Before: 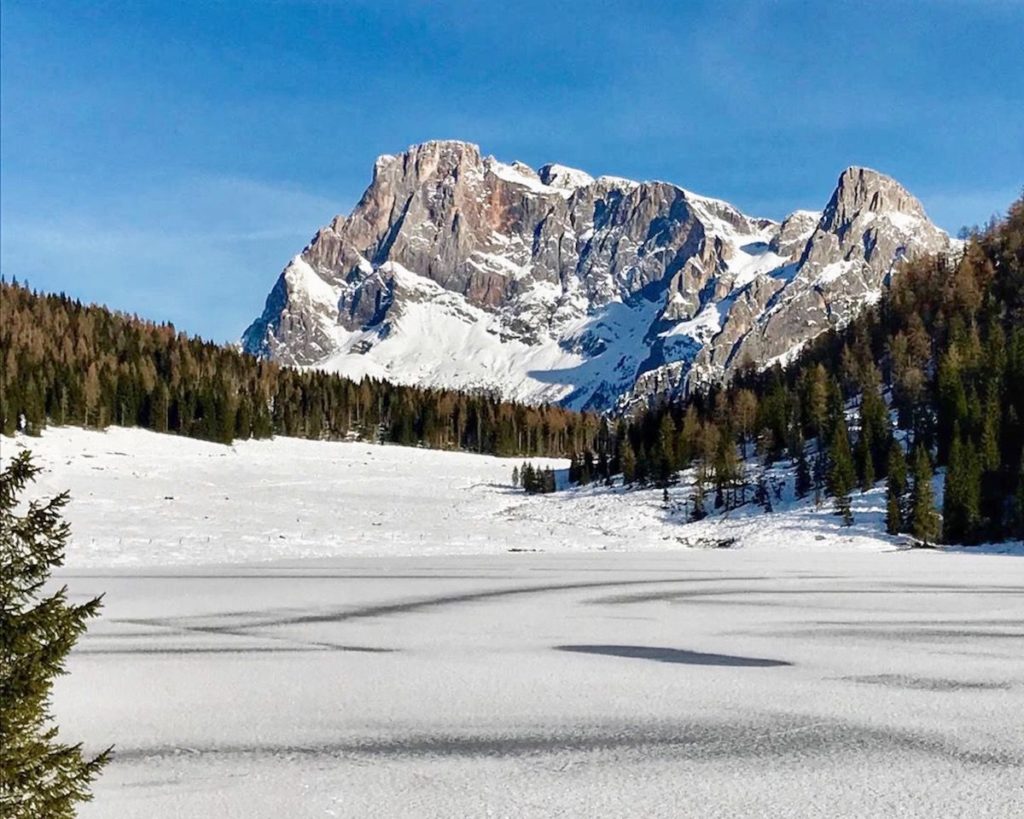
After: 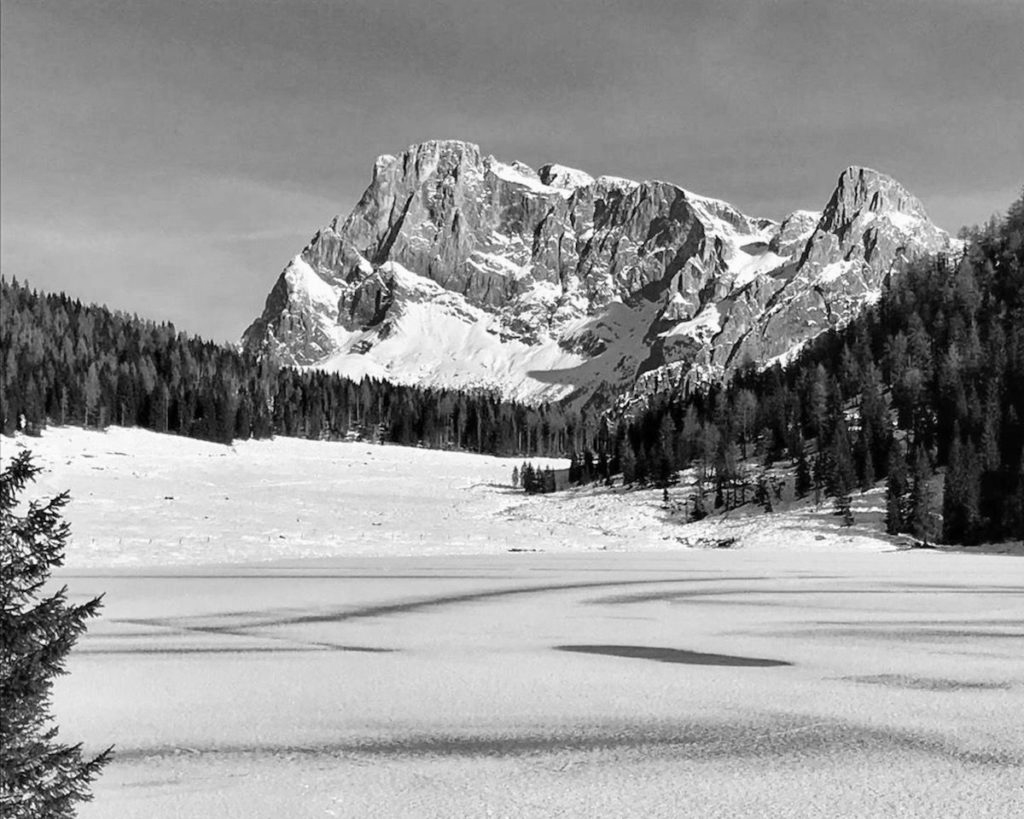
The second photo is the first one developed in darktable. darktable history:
color balance: mode lift, gamma, gain (sRGB)
monochrome: size 3.1
